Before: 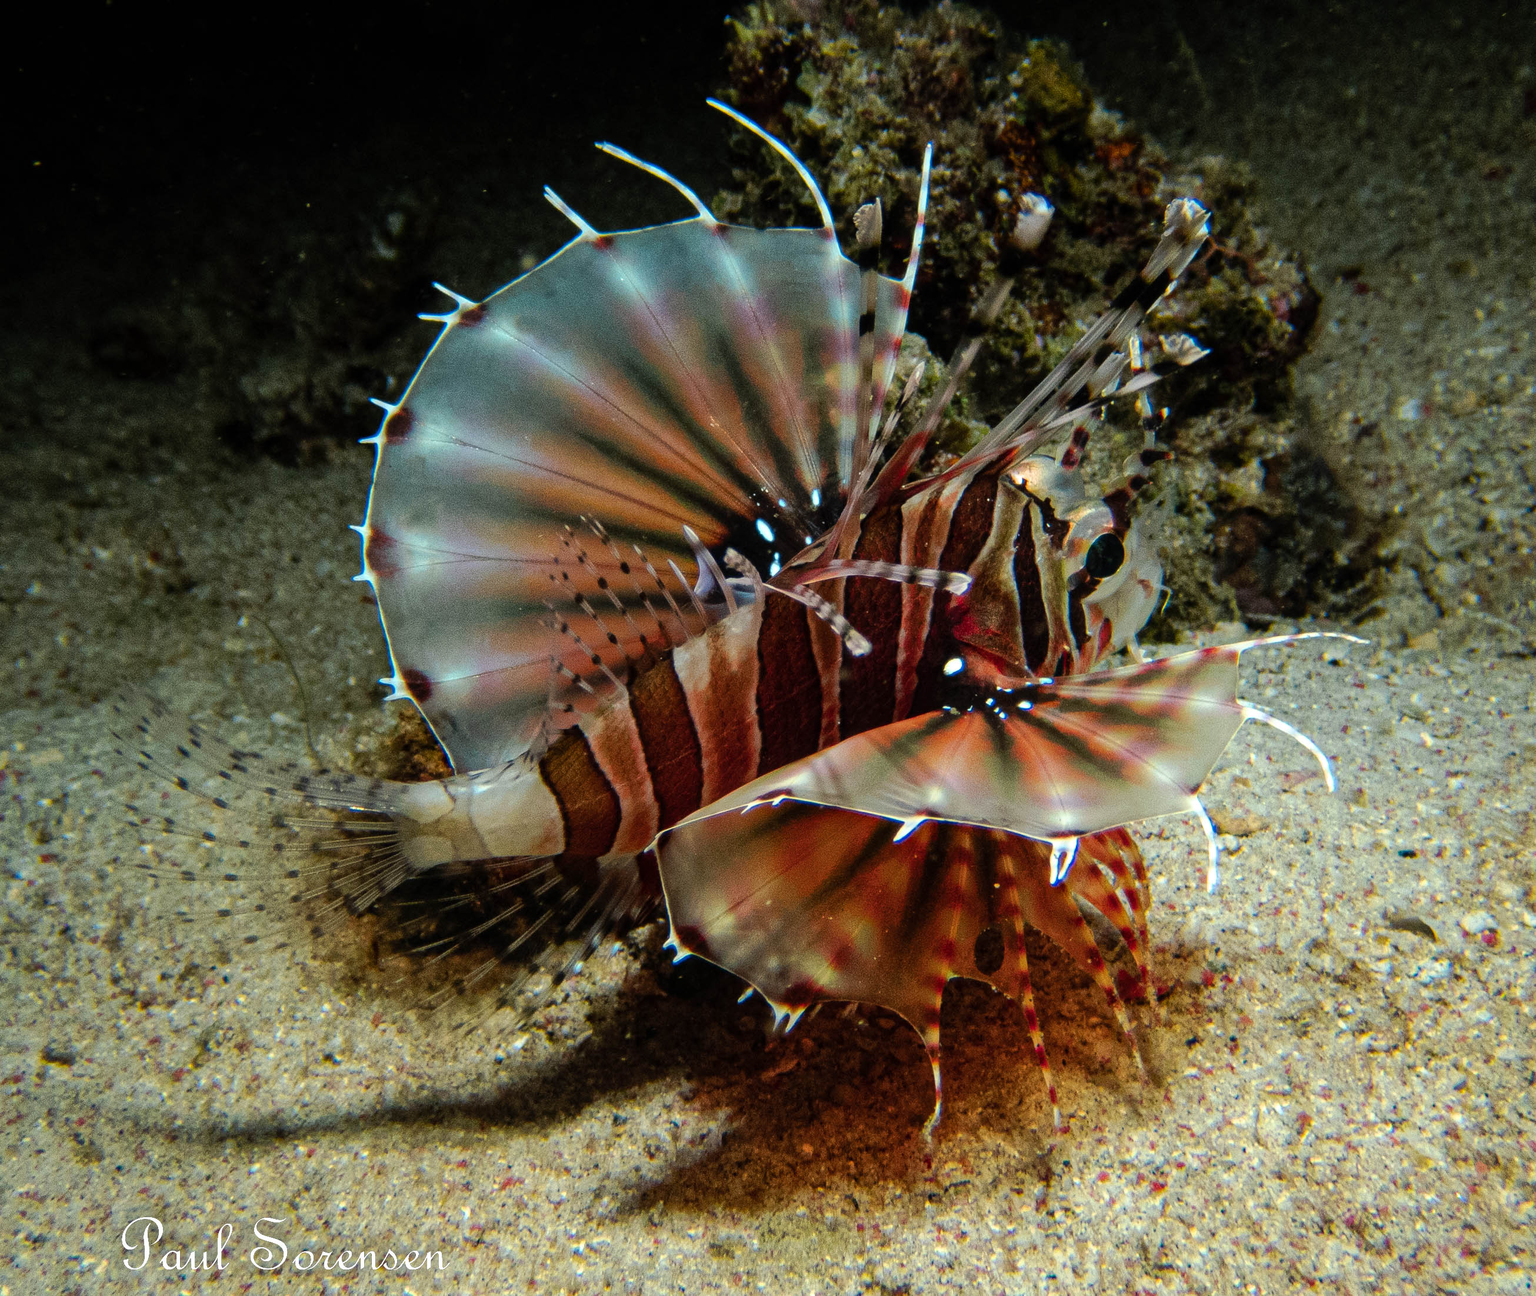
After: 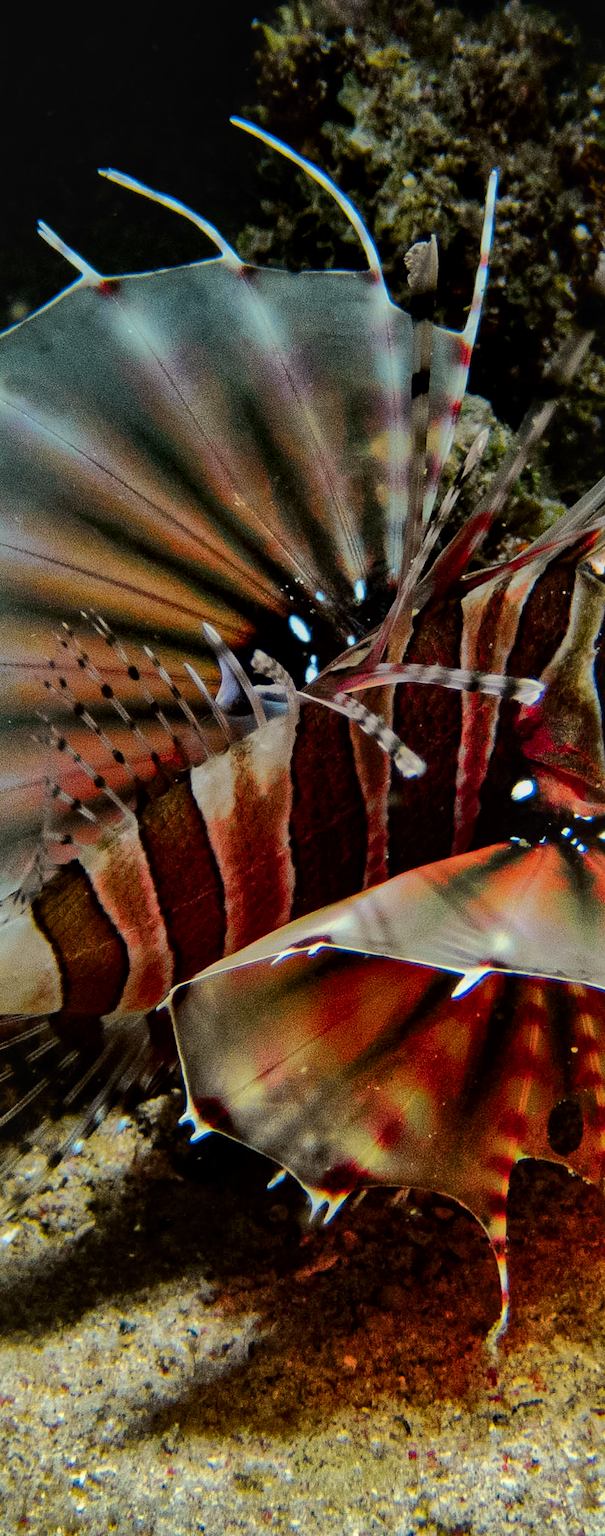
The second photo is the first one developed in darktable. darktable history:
shadows and highlights: shadows 20.91, highlights -82.73, soften with gaussian
crop: left 33.36%, right 33.36%
tone curve: curves: ch0 [(0, 0.021) (0.049, 0.044) (0.157, 0.131) (0.365, 0.359) (0.499, 0.517) (0.675, 0.667) (0.856, 0.83) (1, 0.969)]; ch1 [(0, 0) (0.302, 0.309) (0.433, 0.443) (0.472, 0.47) (0.502, 0.503) (0.527, 0.516) (0.564, 0.557) (0.614, 0.645) (0.677, 0.722) (0.859, 0.889) (1, 1)]; ch2 [(0, 0) (0.33, 0.301) (0.447, 0.44) (0.487, 0.496) (0.502, 0.501) (0.535, 0.537) (0.565, 0.558) (0.608, 0.624) (1, 1)], color space Lab, independent channels, preserve colors none
graduated density: on, module defaults
local contrast: mode bilateral grid, contrast 20, coarseness 100, detail 150%, midtone range 0.2
